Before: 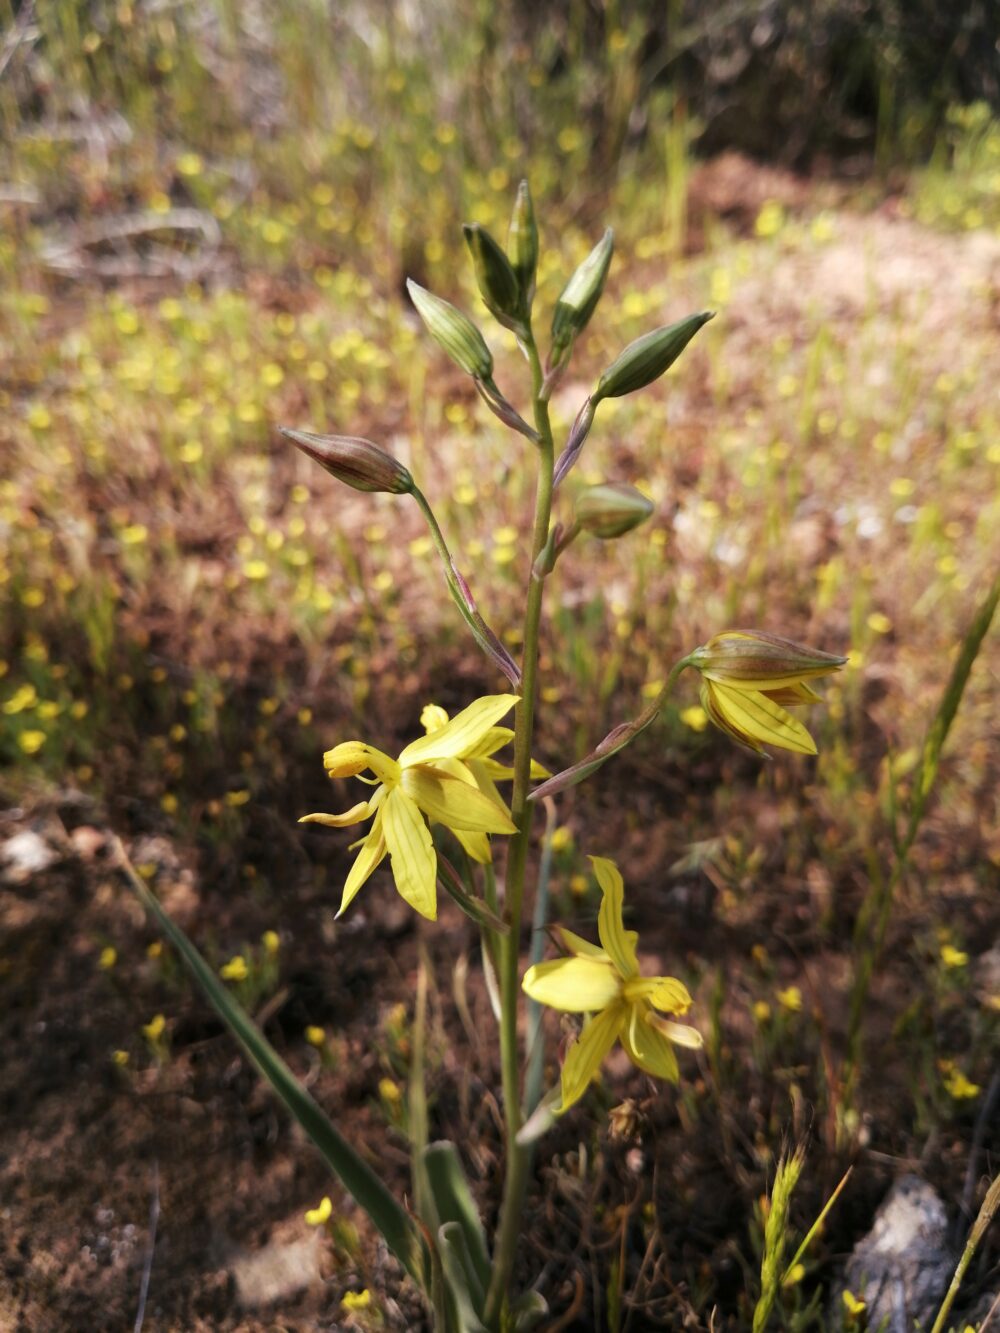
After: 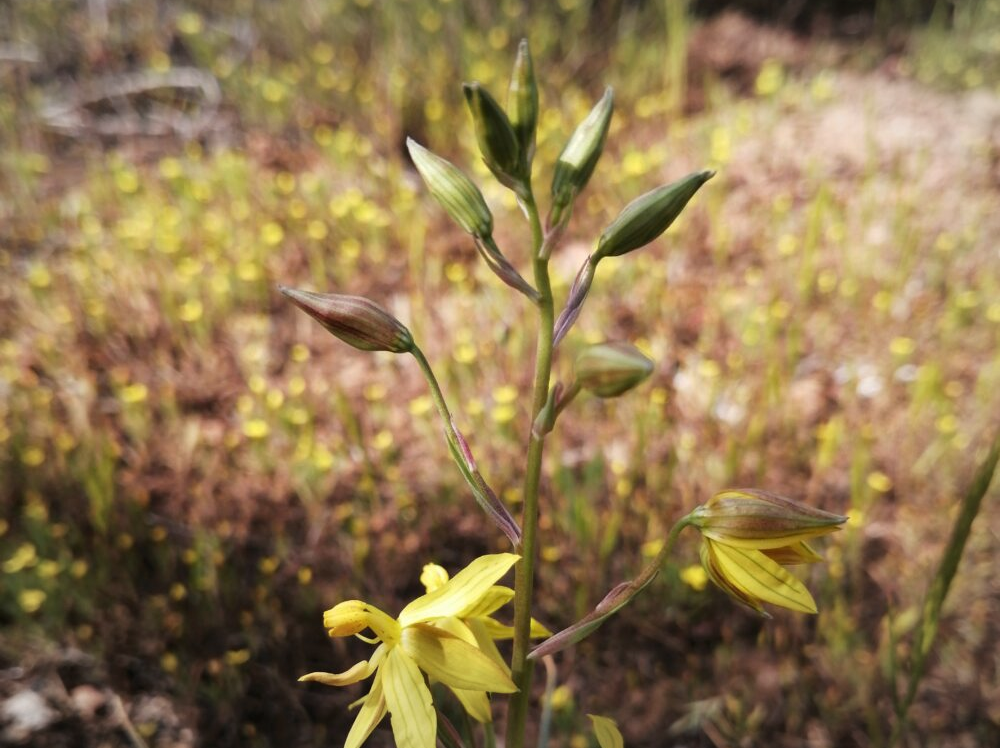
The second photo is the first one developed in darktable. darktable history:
vignetting: fall-off radius 100%, width/height ratio 1.337
crop and rotate: top 10.605%, bottom 33.274%
